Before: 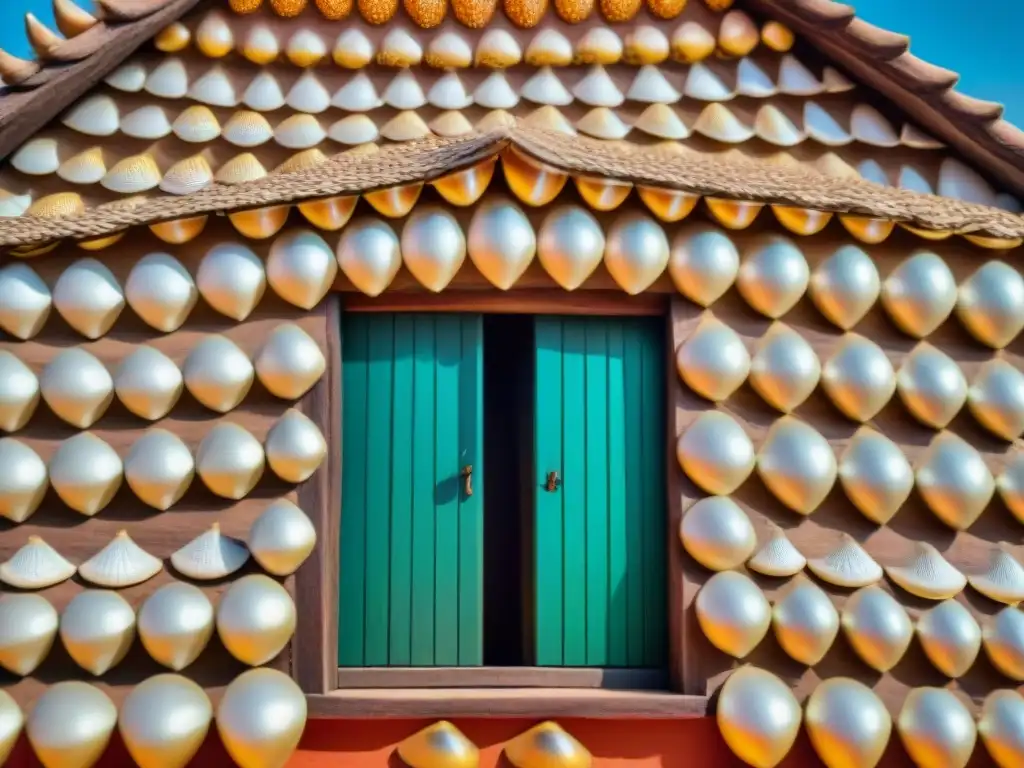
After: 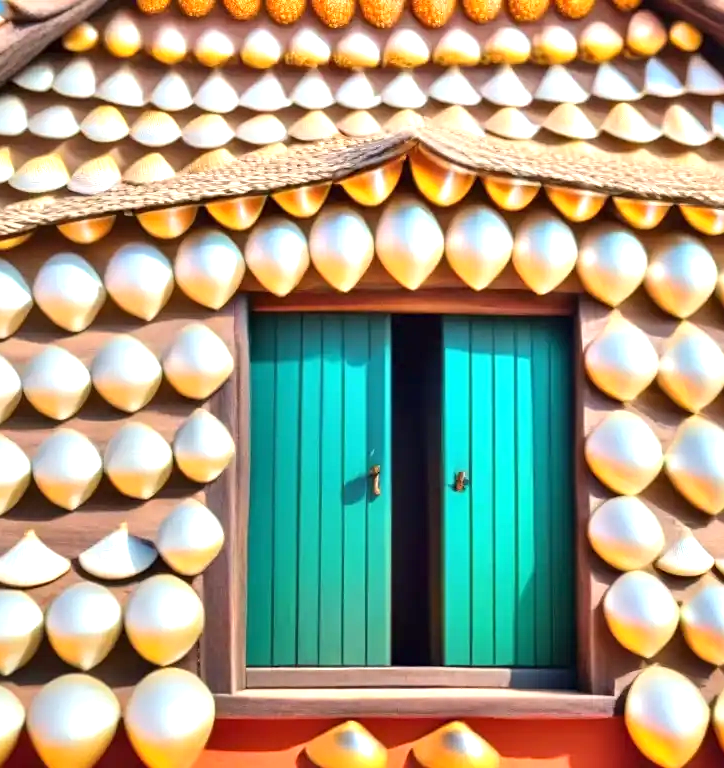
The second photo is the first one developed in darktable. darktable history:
sharpen: amount 0.203
crop and rotate: left 9.002%, right 20.289%
exposure: black level correction 0, exposure 1 EV, compensate highlight preservation false
